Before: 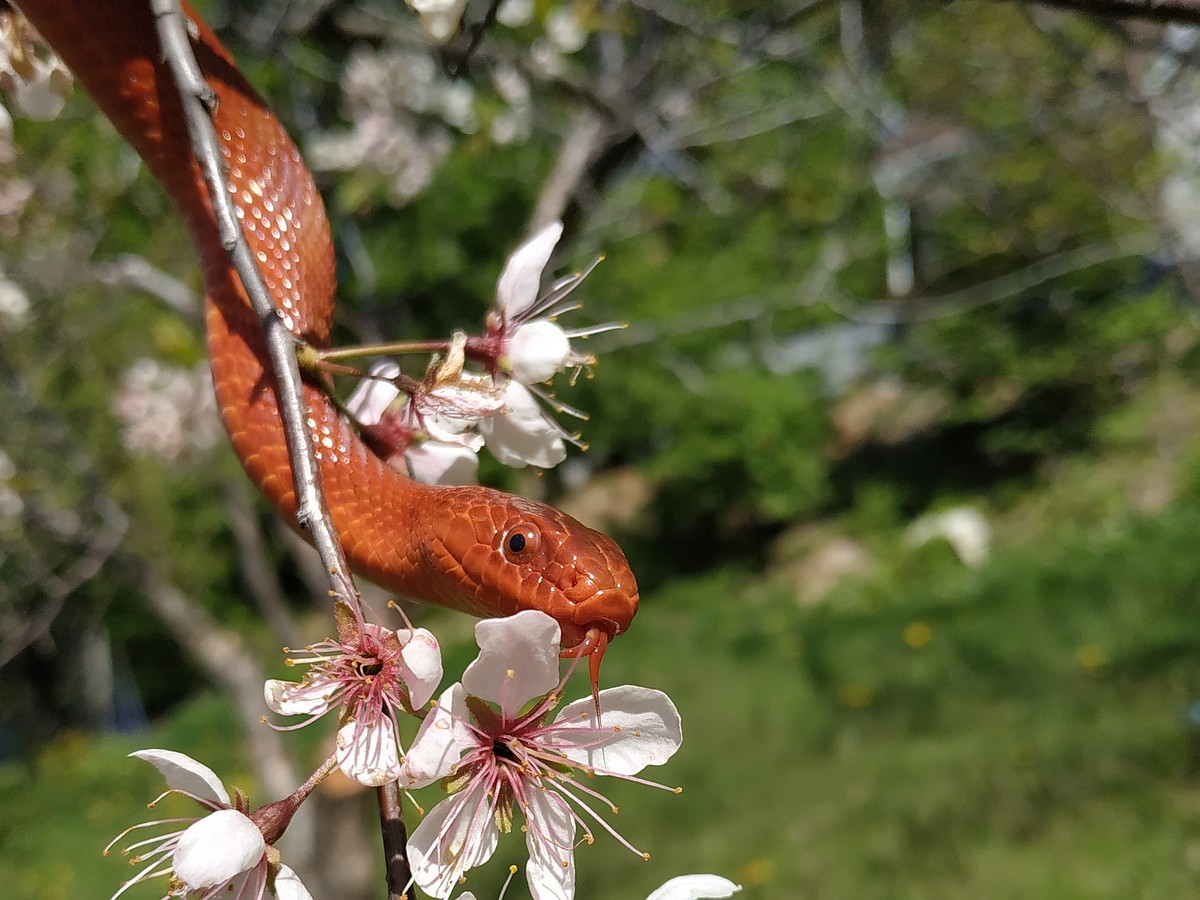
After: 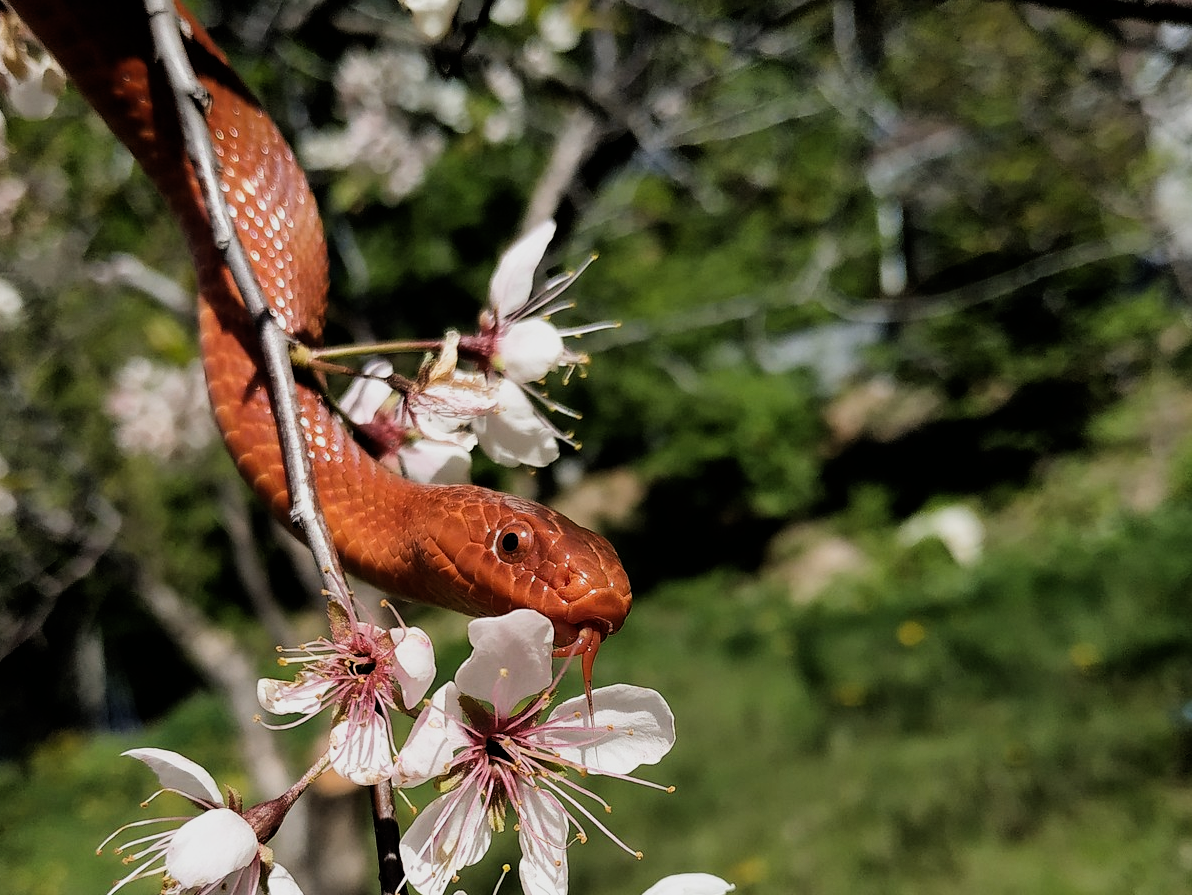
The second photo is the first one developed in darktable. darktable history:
crop and rotate: left 0.614%, top 0.179%, bottom 0.309%
filmic rgb: black relative exposure -5 EV, hardness 2.88, contrast 1.4, highlights saturation mix -30%
